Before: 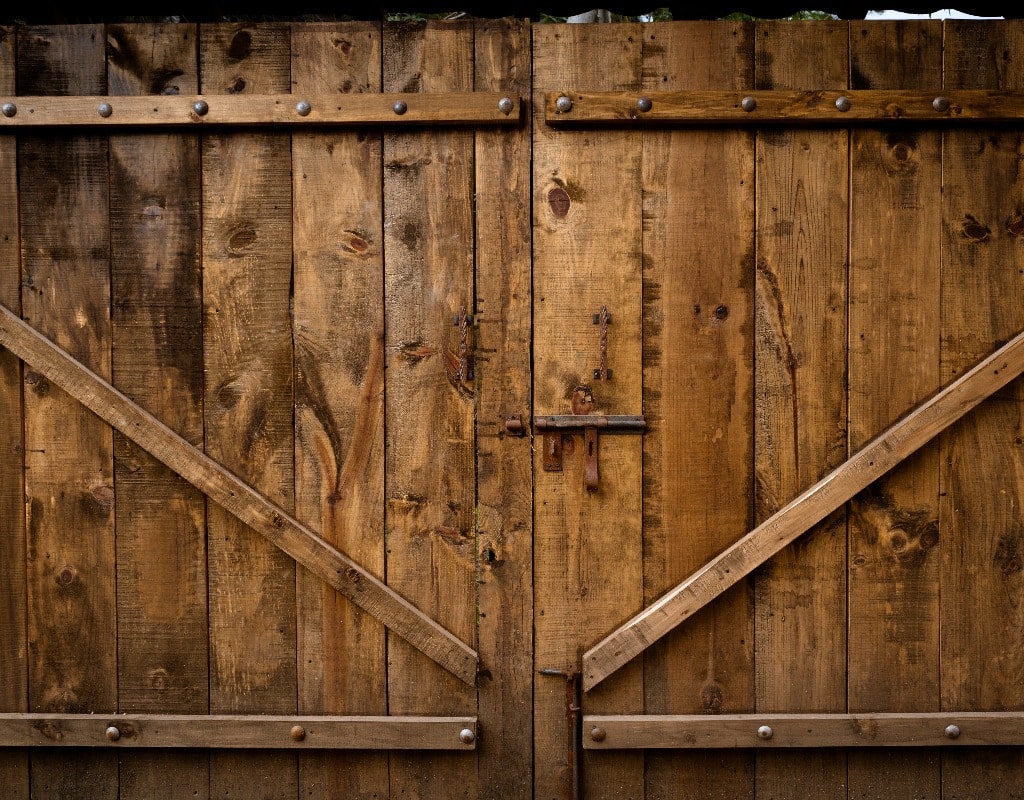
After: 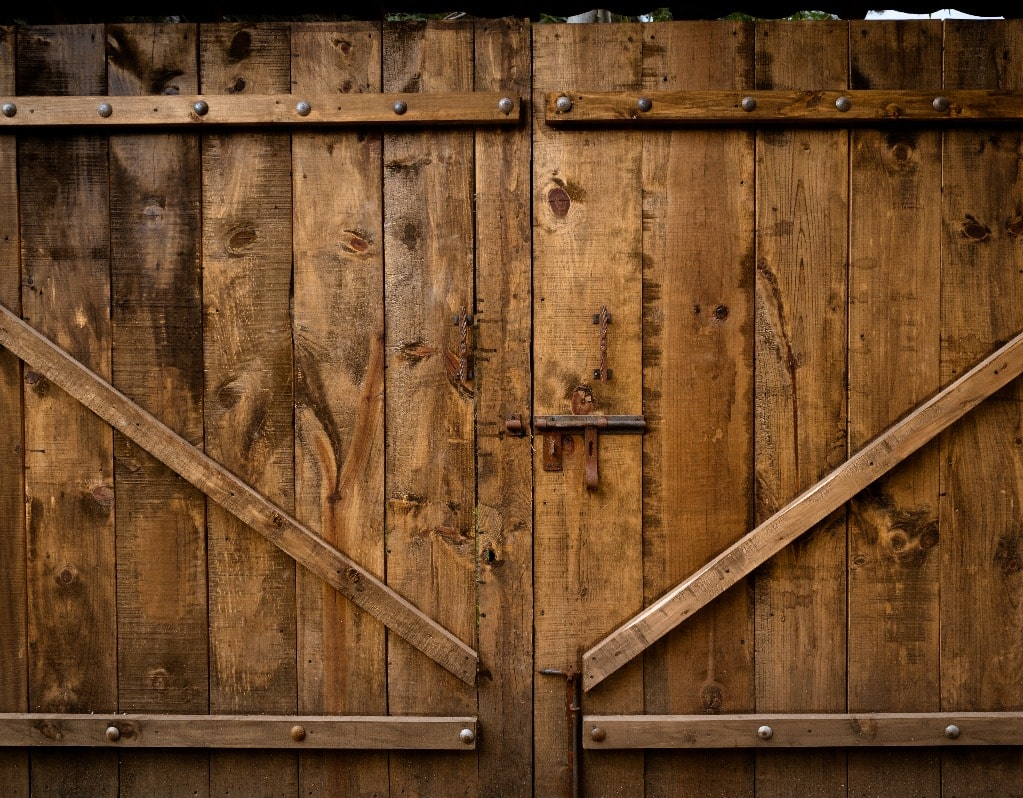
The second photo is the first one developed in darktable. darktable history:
crop: top 0.05%, bottom 0.098%
exposure: compensate highlight preservation false
